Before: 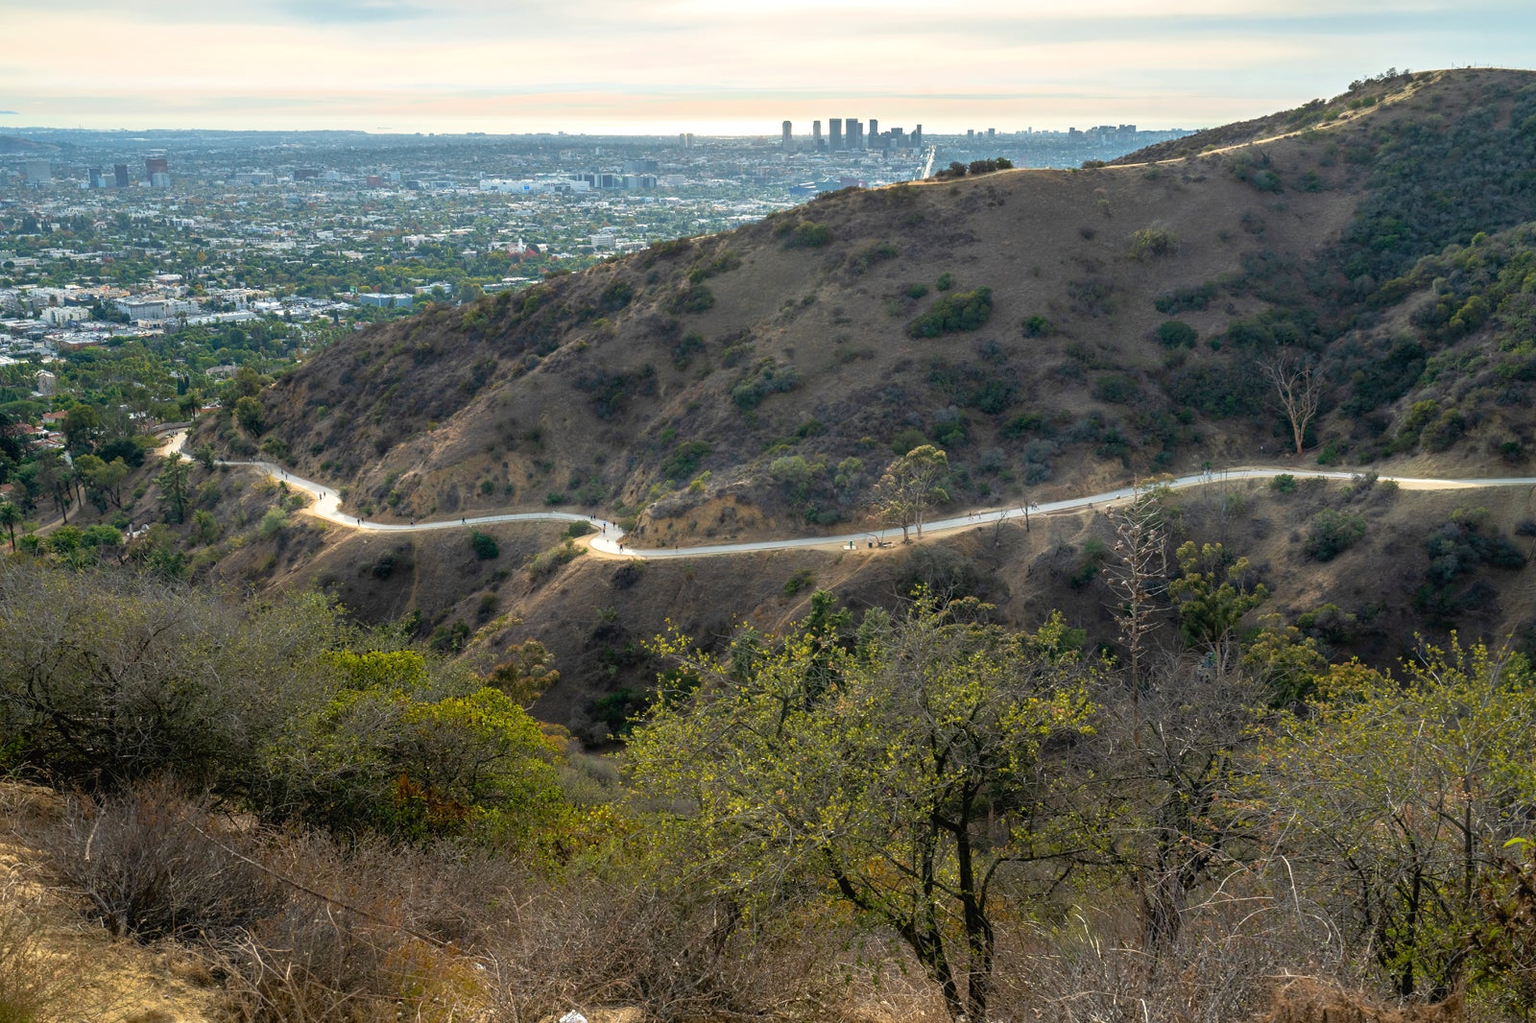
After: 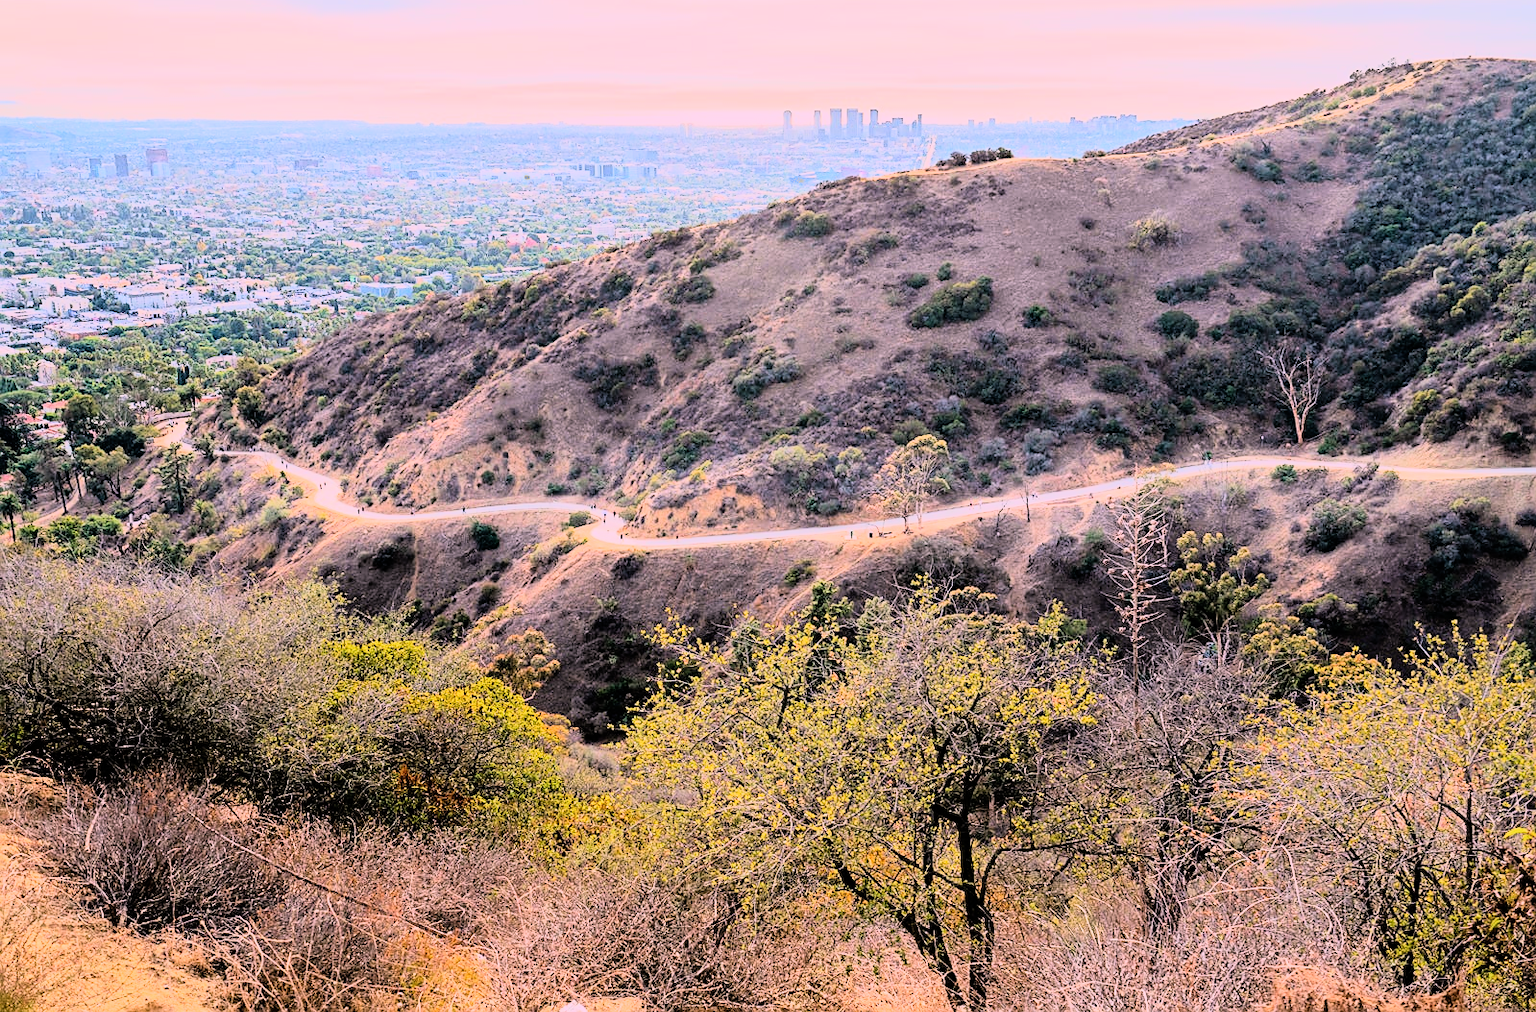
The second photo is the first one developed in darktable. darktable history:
crop: top 1.049%, right 0.001%
exposure: black level correction 0, exposure 0.5 EV, compensate highlight preservation false
filmic rgb: black relative exposure -15 EV, white relative exposure 3 EV, threshold 6 EV, target black luminance 0%, hardness 9.27, latitude 99%, contrast 0.912, shadows ↔ highlights balance 0.505%, add noise in highlights 0, color science v3 (2019), use custom middle-gray values true, iterations of high-quality reconstruction 0, contrast in highlights soft, enable highlight reconstruction true
white balance: red 1.188, blue 1.11
sharpen: on, module defaults
rgb curve: curves: ch0 [(0, 0) (0.21, 0.15) (0.24, 0.21) (0.5, 0.75) (0.75, 0.96) (0.89, 0.99) (1, 1)]; ch1 [(0, 0.02) (0.21, 0.13) (0.25, 0.2) (0.5, 0.67) (0.75, 0.9) (0.89, 0.97) (1, 1)]; ch2 [(0, 0.02) (0.21, 0.13) (0.25, 0.2) (0.5, 0.67) (0.75, 0.9) (0.89, 0.97) (1, 1)], compensate middle gray true
